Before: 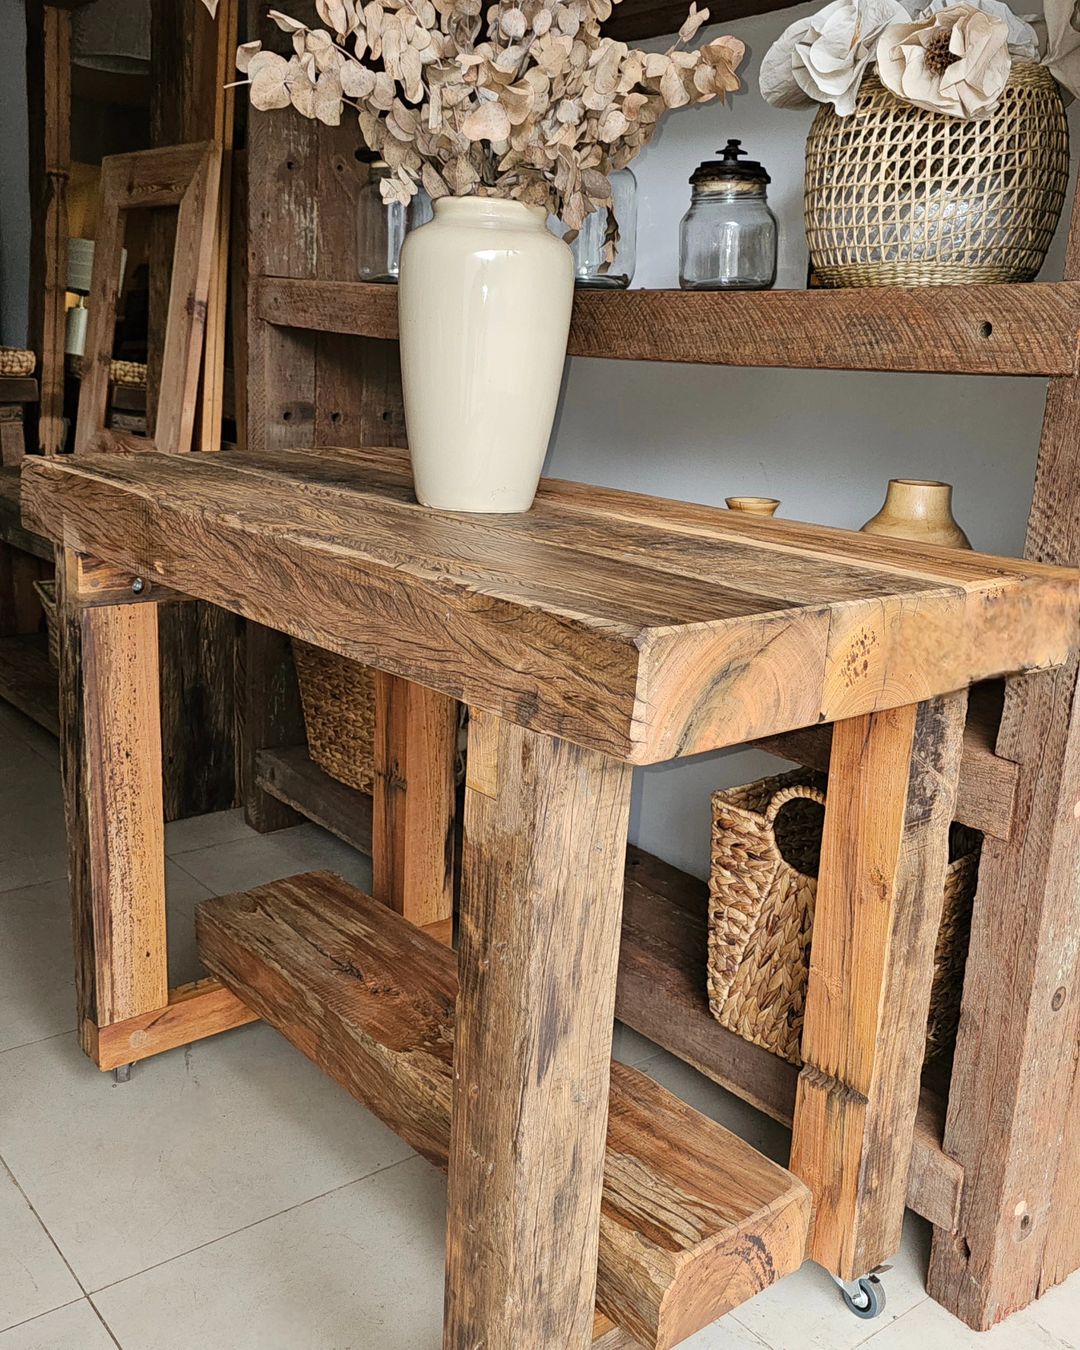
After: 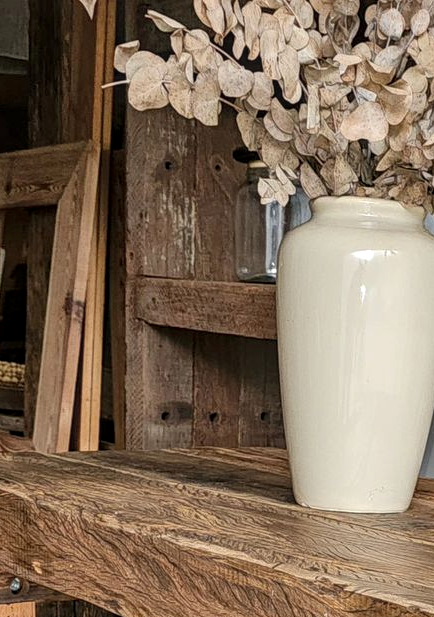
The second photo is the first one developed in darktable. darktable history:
crop and rotate: left 11.3%, top 0.065%, right 48.43%, bottom 54.188%
shadows and highlights: shadows 25.98, highlights -25.31
local contrast: on, module defaults
